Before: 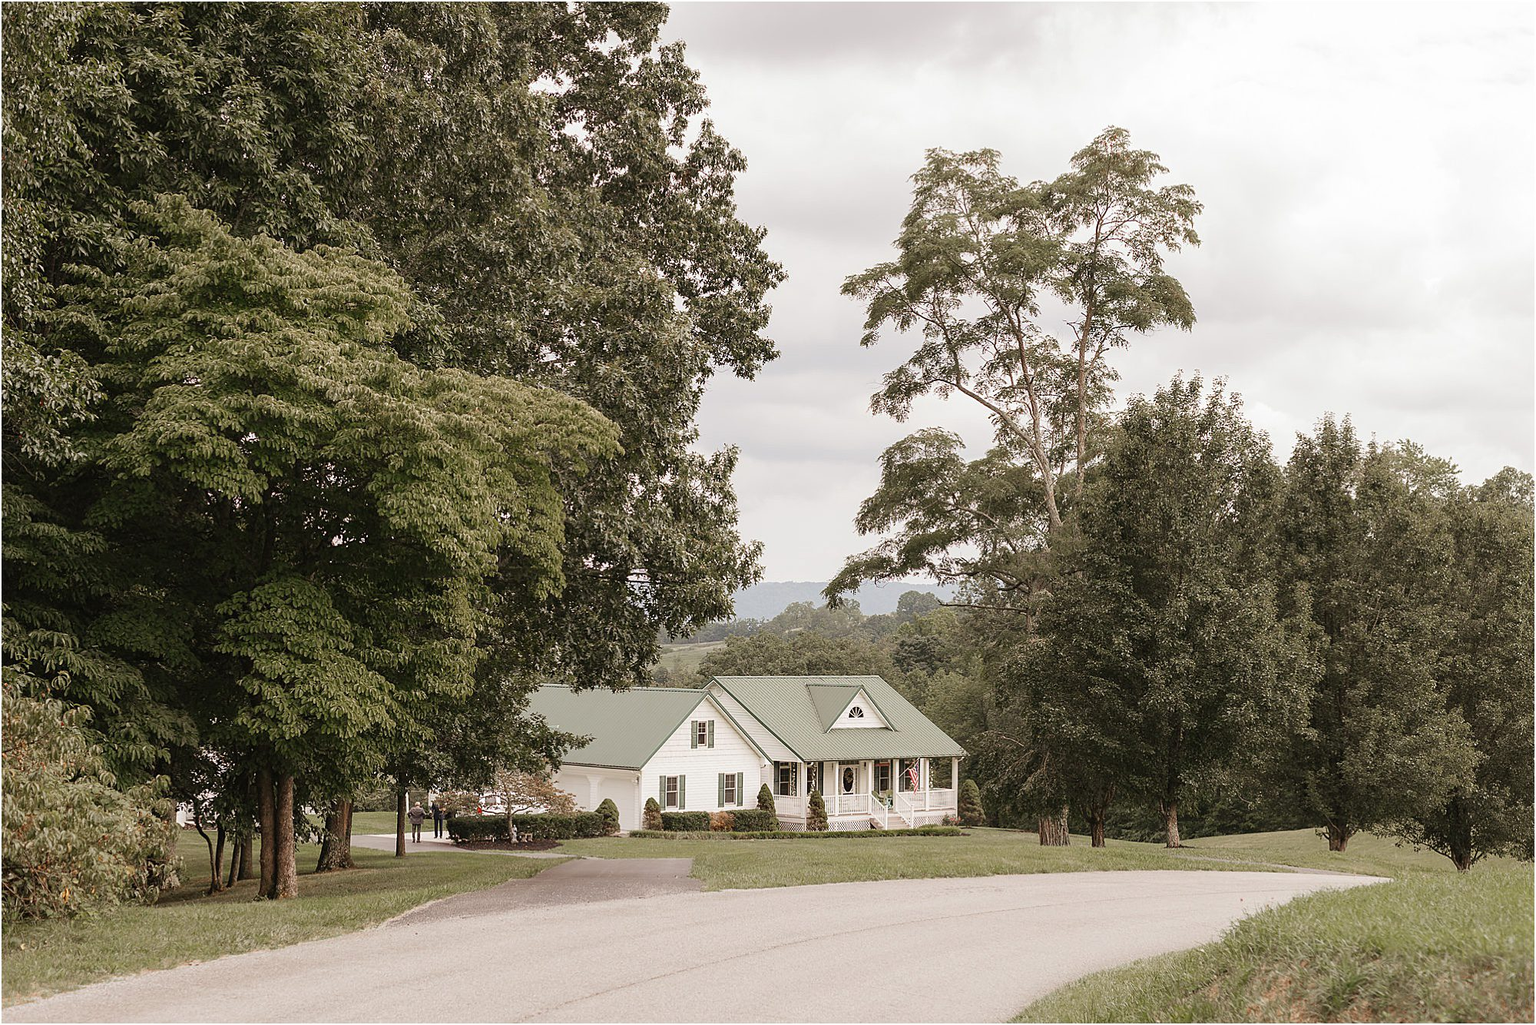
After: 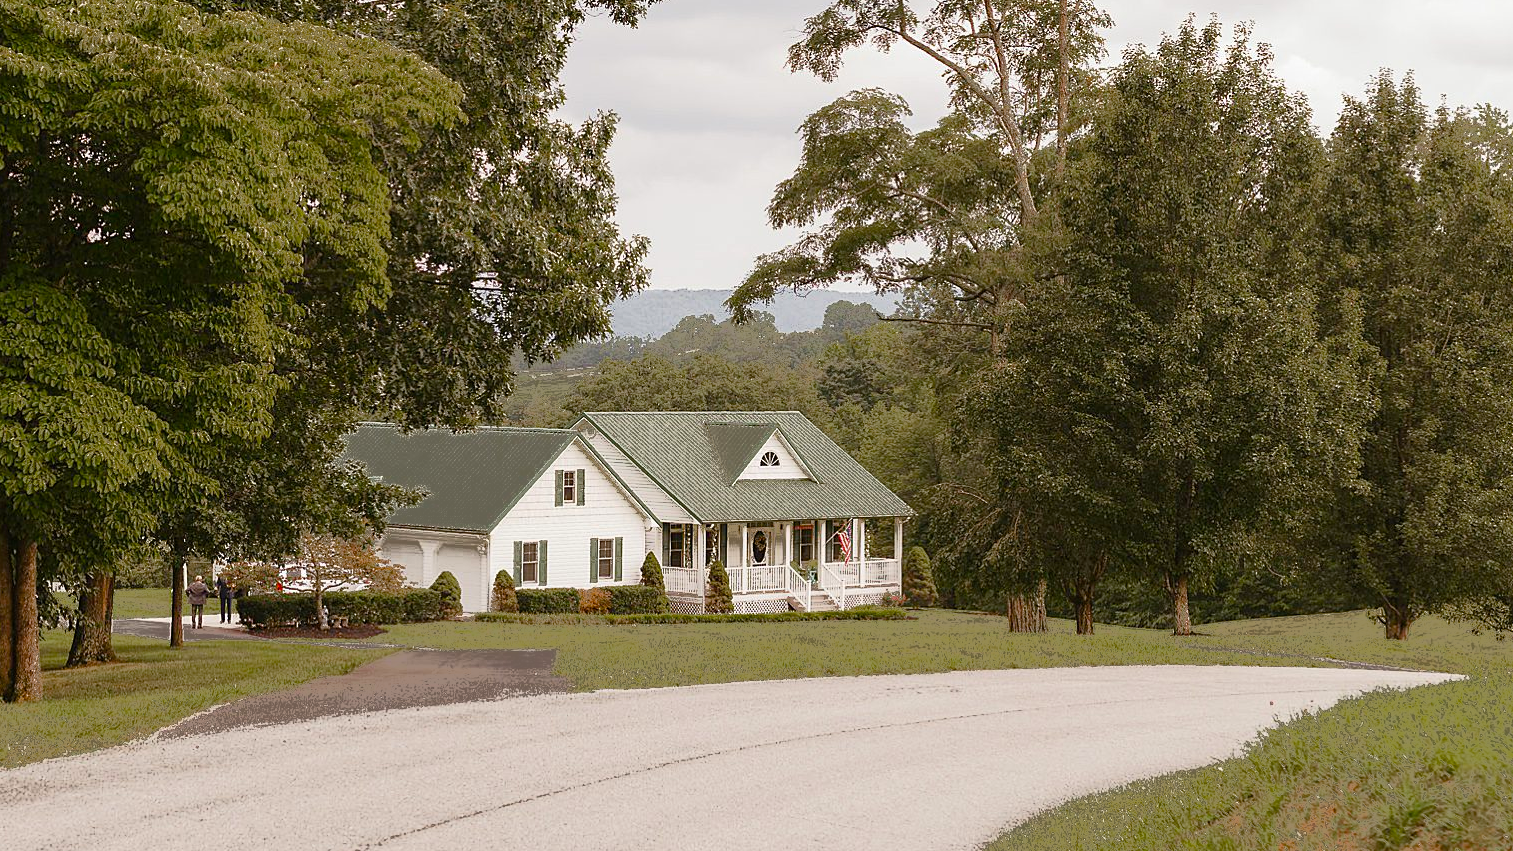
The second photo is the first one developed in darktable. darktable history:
crop and rotate: left 17.299%, top 35.115%, right 7.015%, bottom 1.024%
color balance rgb: perceptual saturation grading › global saturation 35%, perceptual saturation grading › highlights -25%, perceptual saturation grading › shadows 50%
fill light: exposure -0.73 EV, center 0.69, width 2.2
